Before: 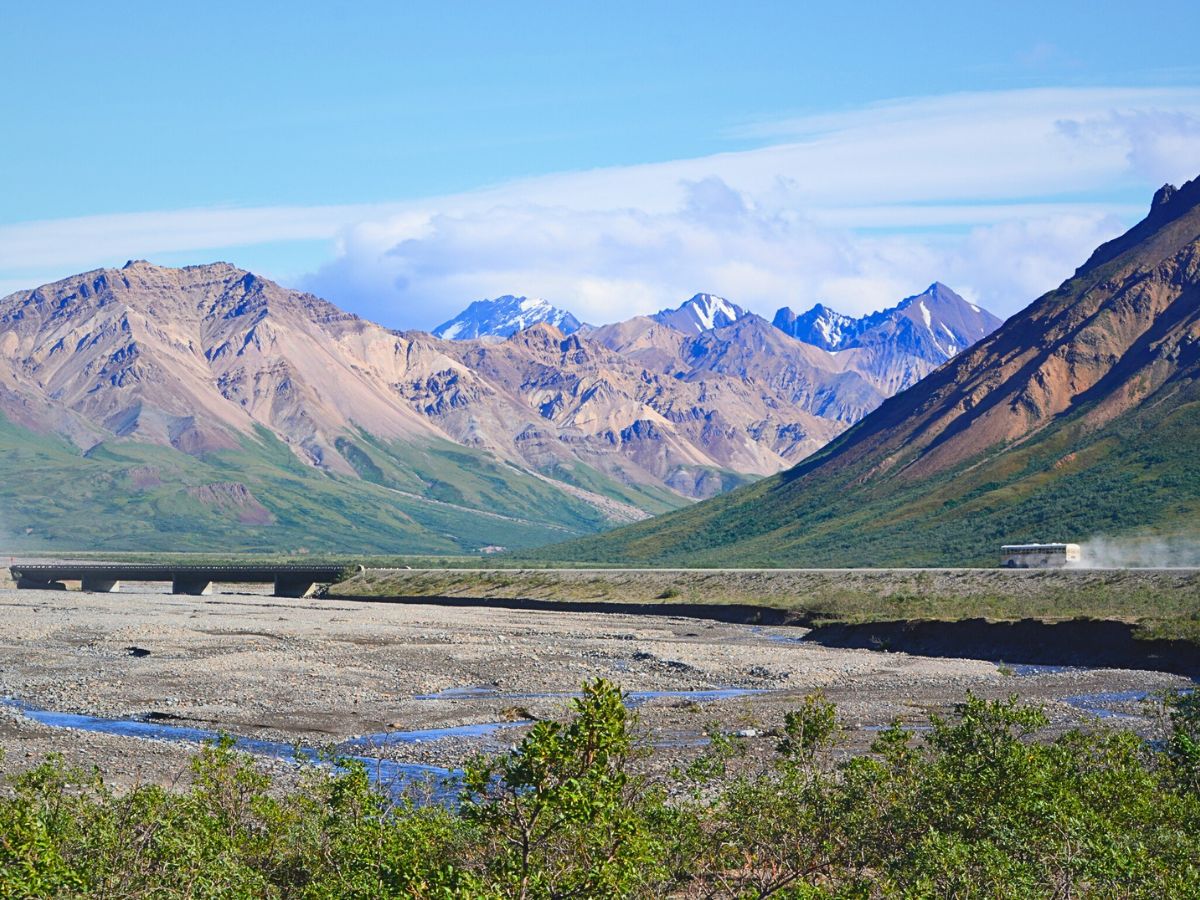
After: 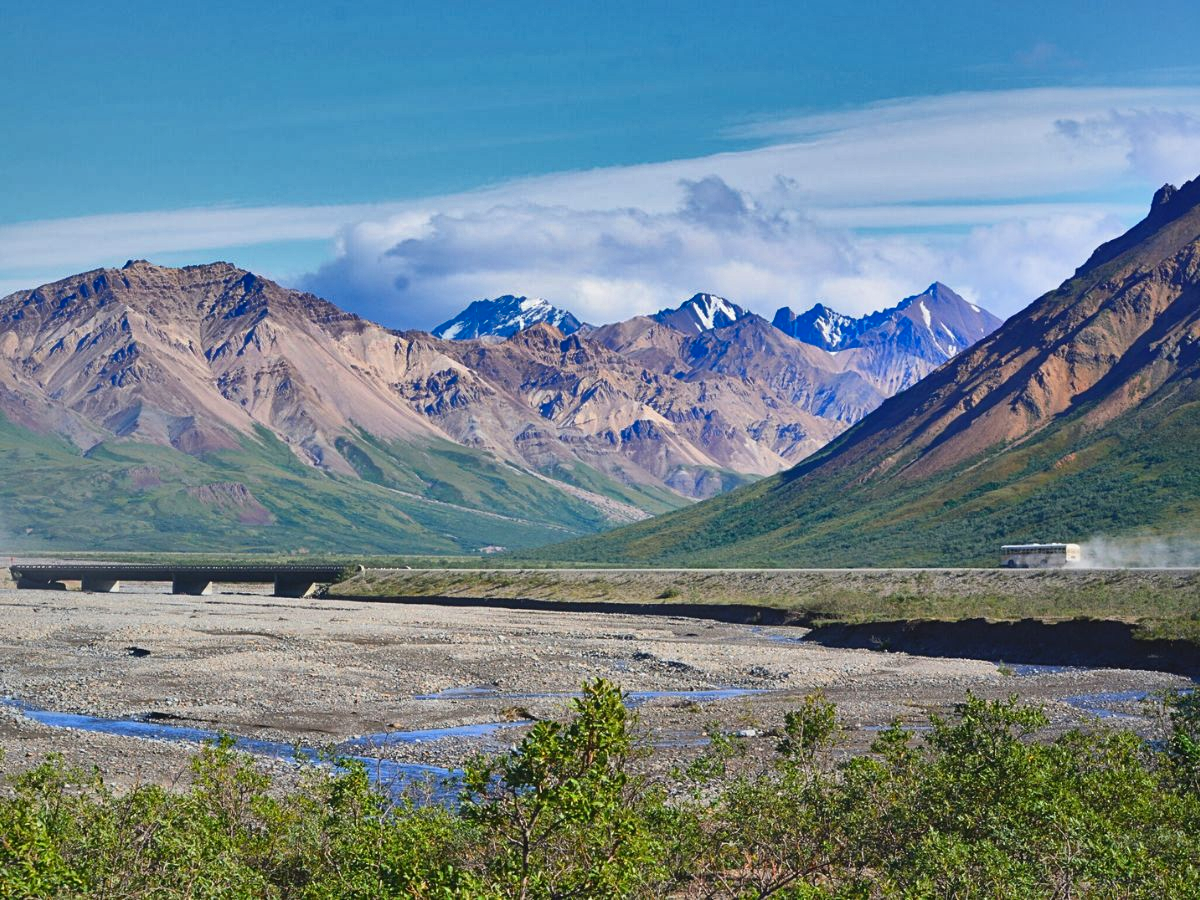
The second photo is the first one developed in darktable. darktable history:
shadows and highlights: shadows 24.14, highlights -79, soften with gaussian
